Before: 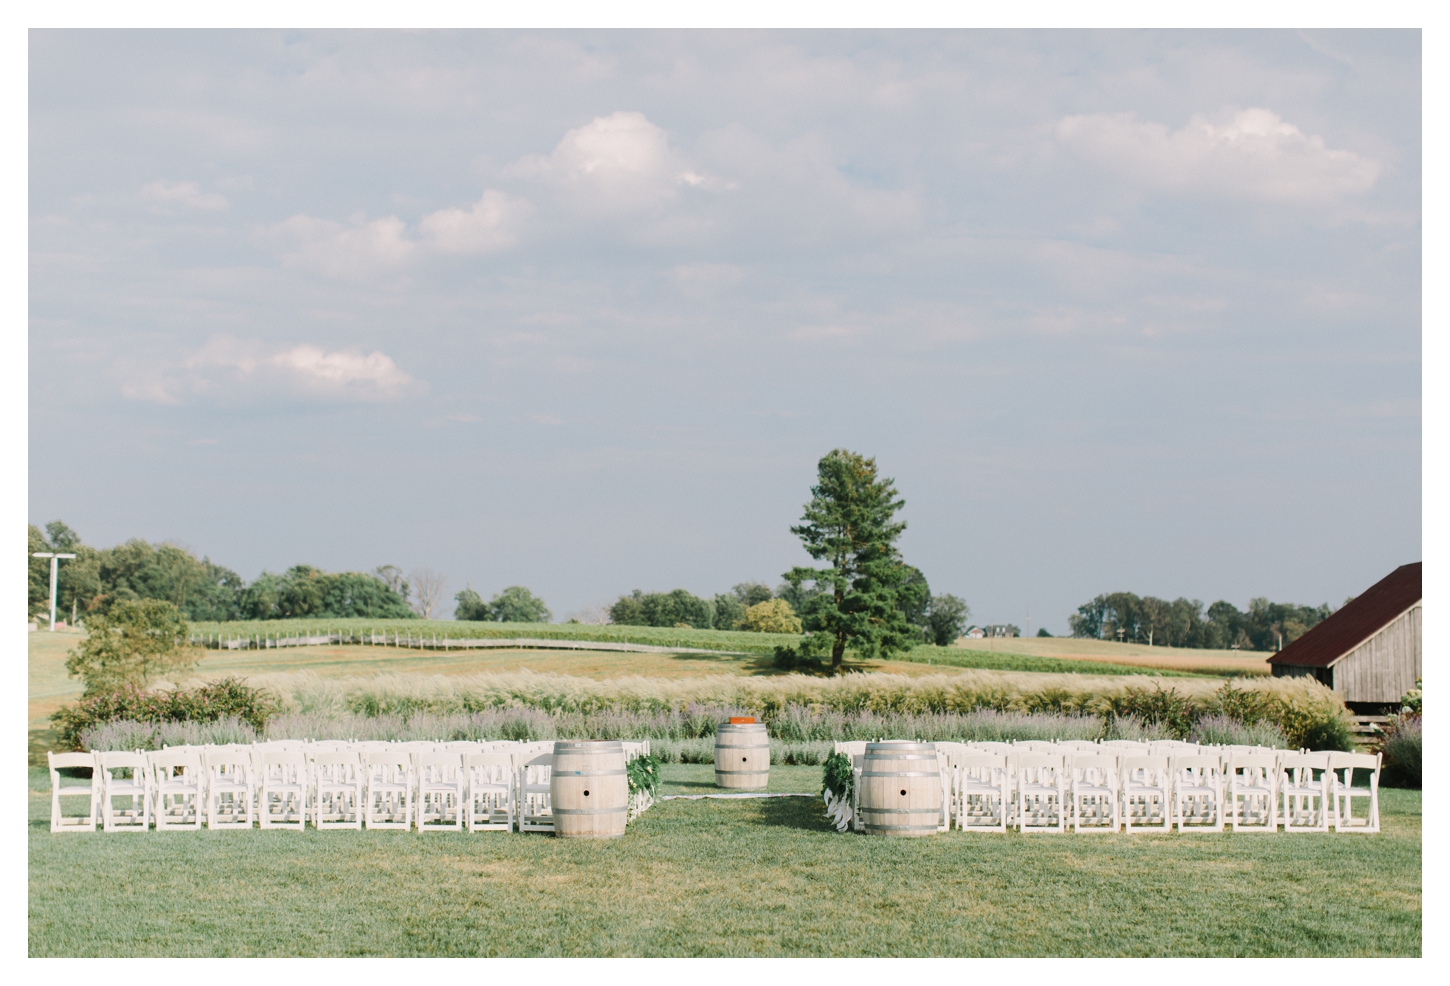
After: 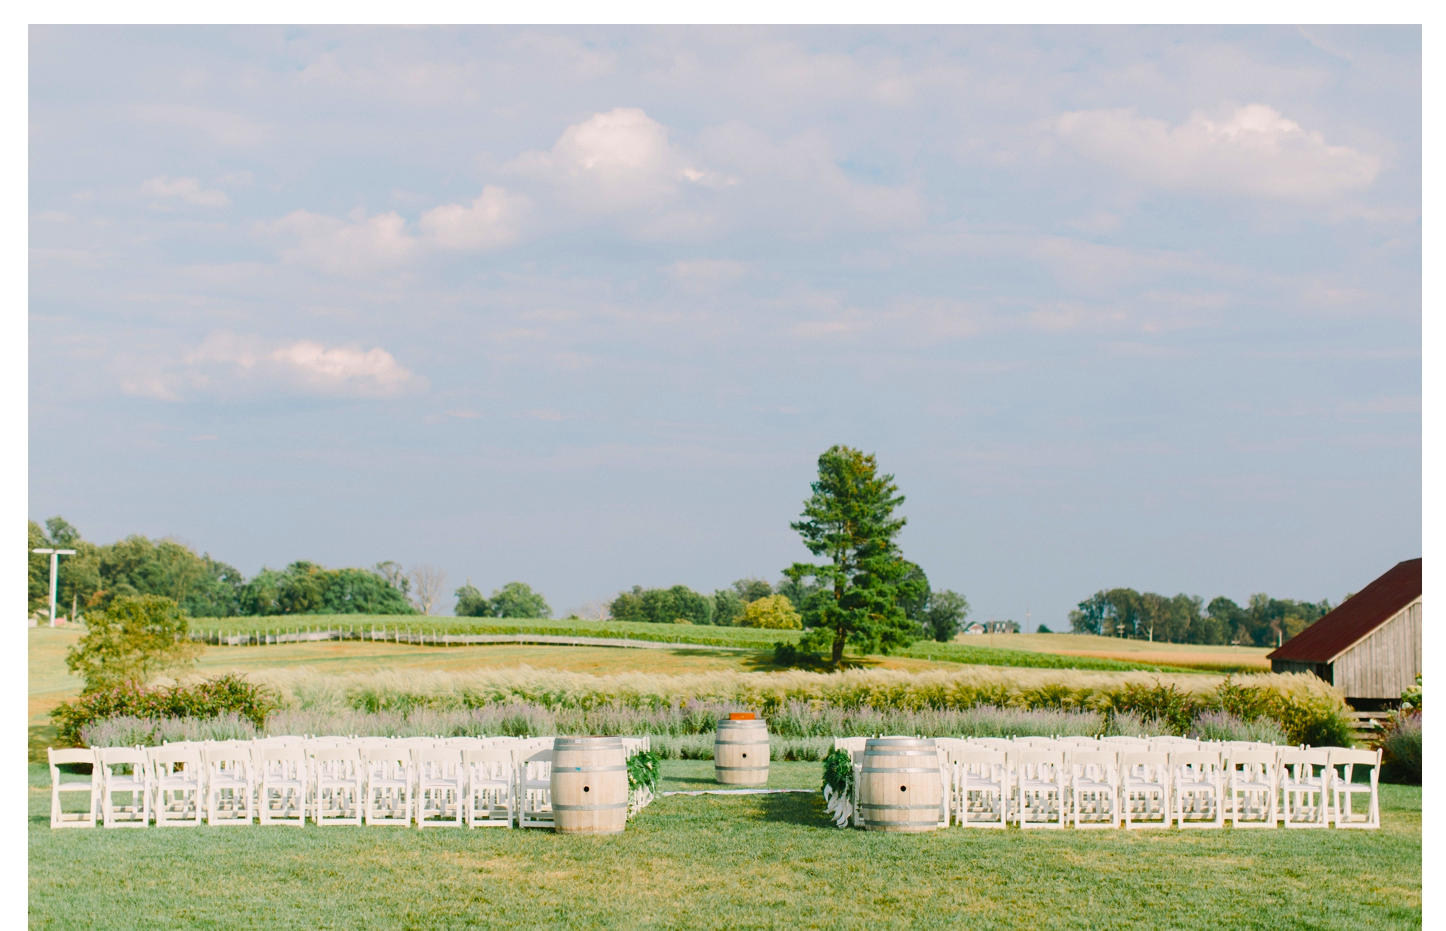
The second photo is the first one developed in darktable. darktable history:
crop: top 0.457%, right 0.262%, bottom 5.096%
color balance rgb: power › luminance 3.272%, power › hue 230.18°, linear chroma grading › shadows -7.541%, linear chroma grading › global chroma 9.972%, perceptual saturation grading › global saturation 15.66%, perceptual saturation grading › highlights -18.903%, perceptual saturation grading › shadows 19.846%, global vibrance 44.671%
